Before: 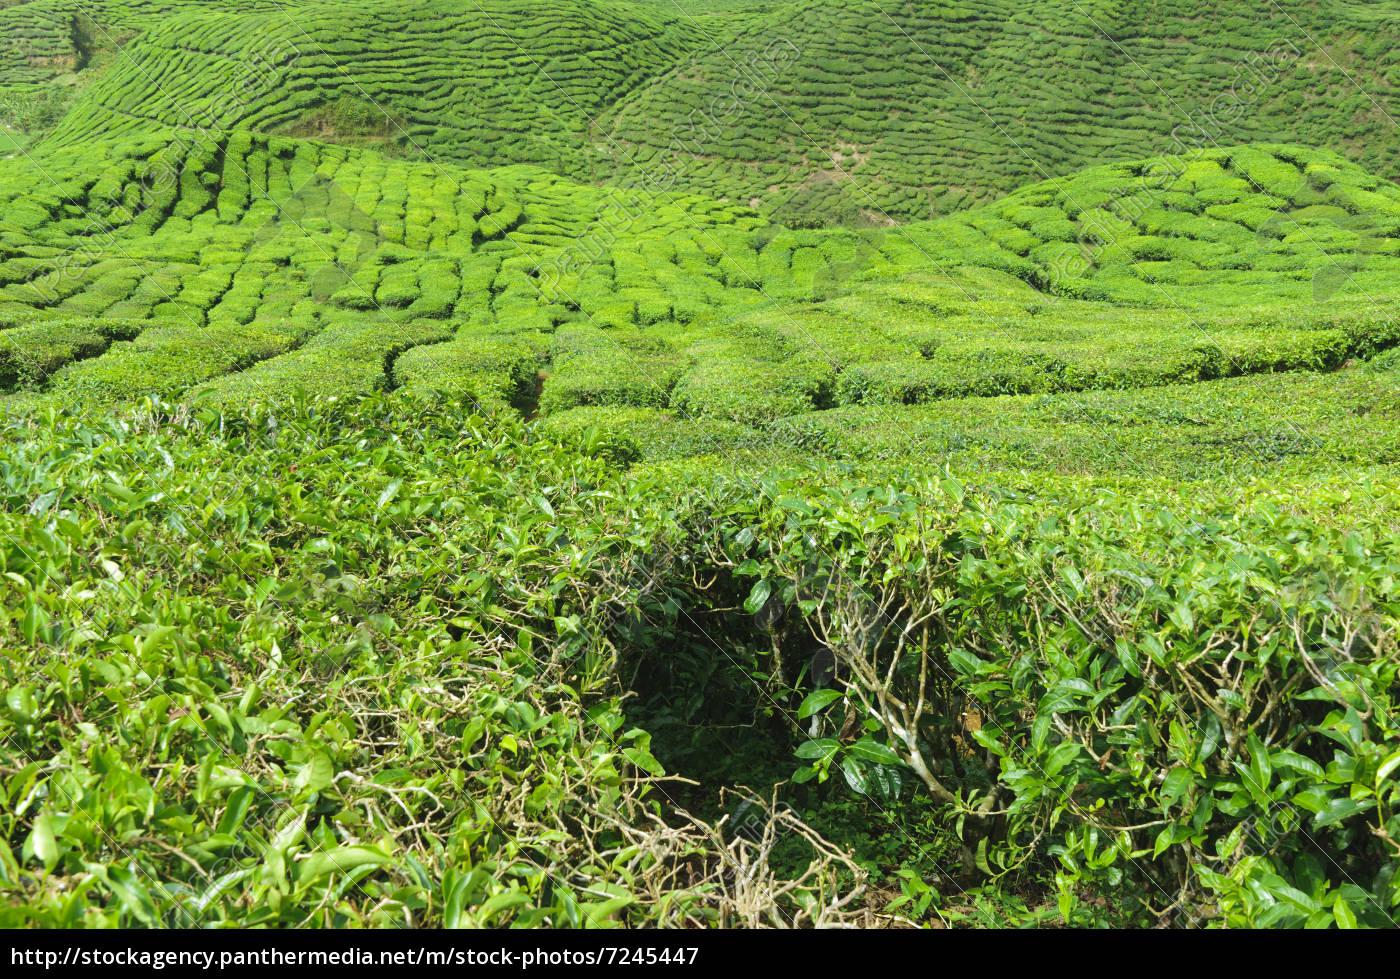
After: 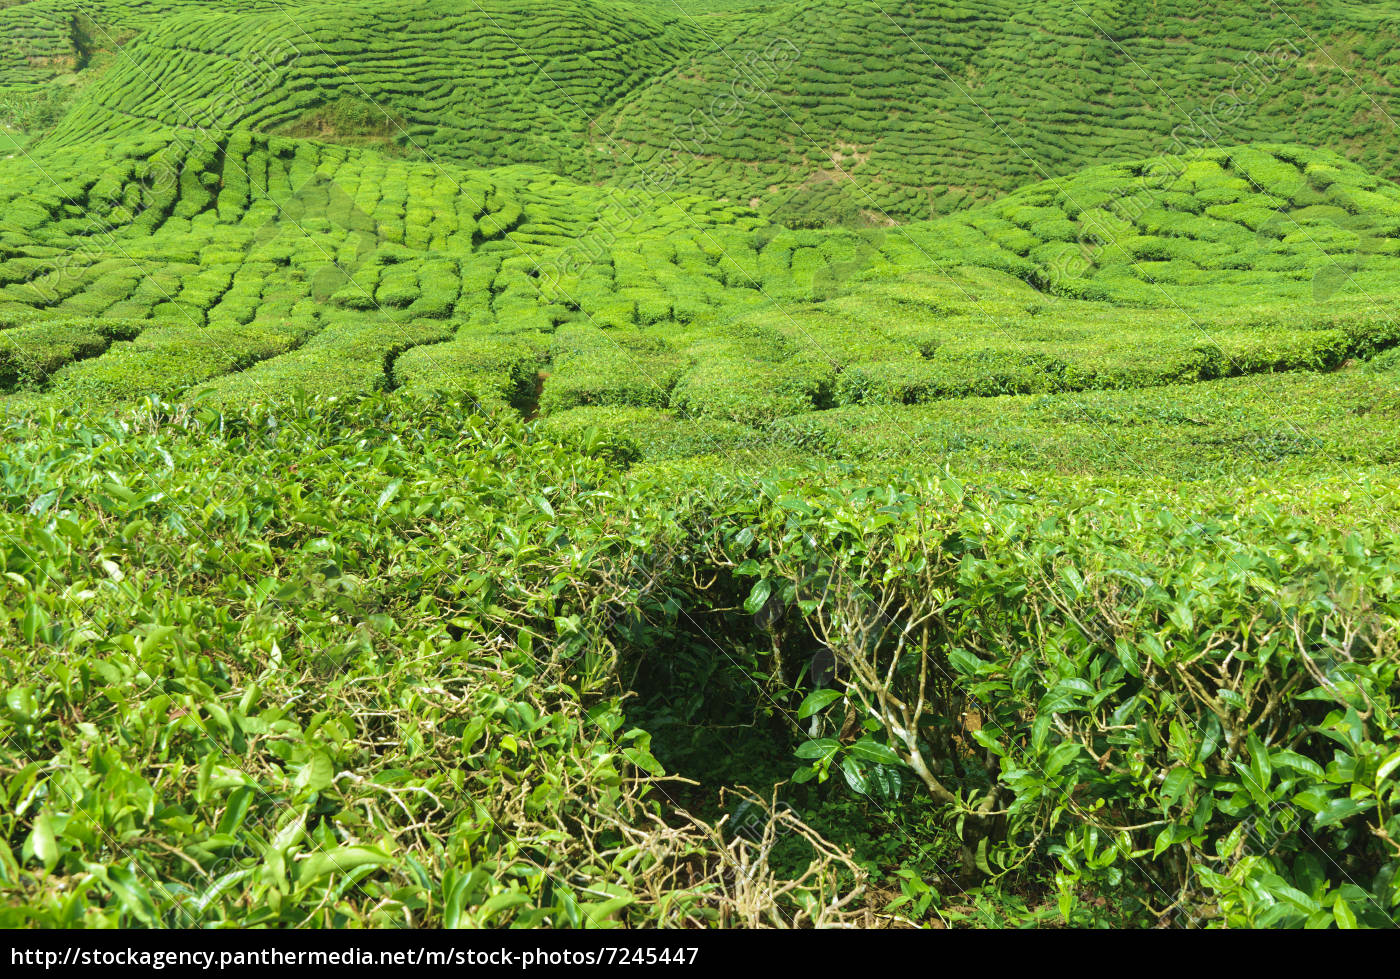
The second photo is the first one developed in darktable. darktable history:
velvia: strength 40.22%
